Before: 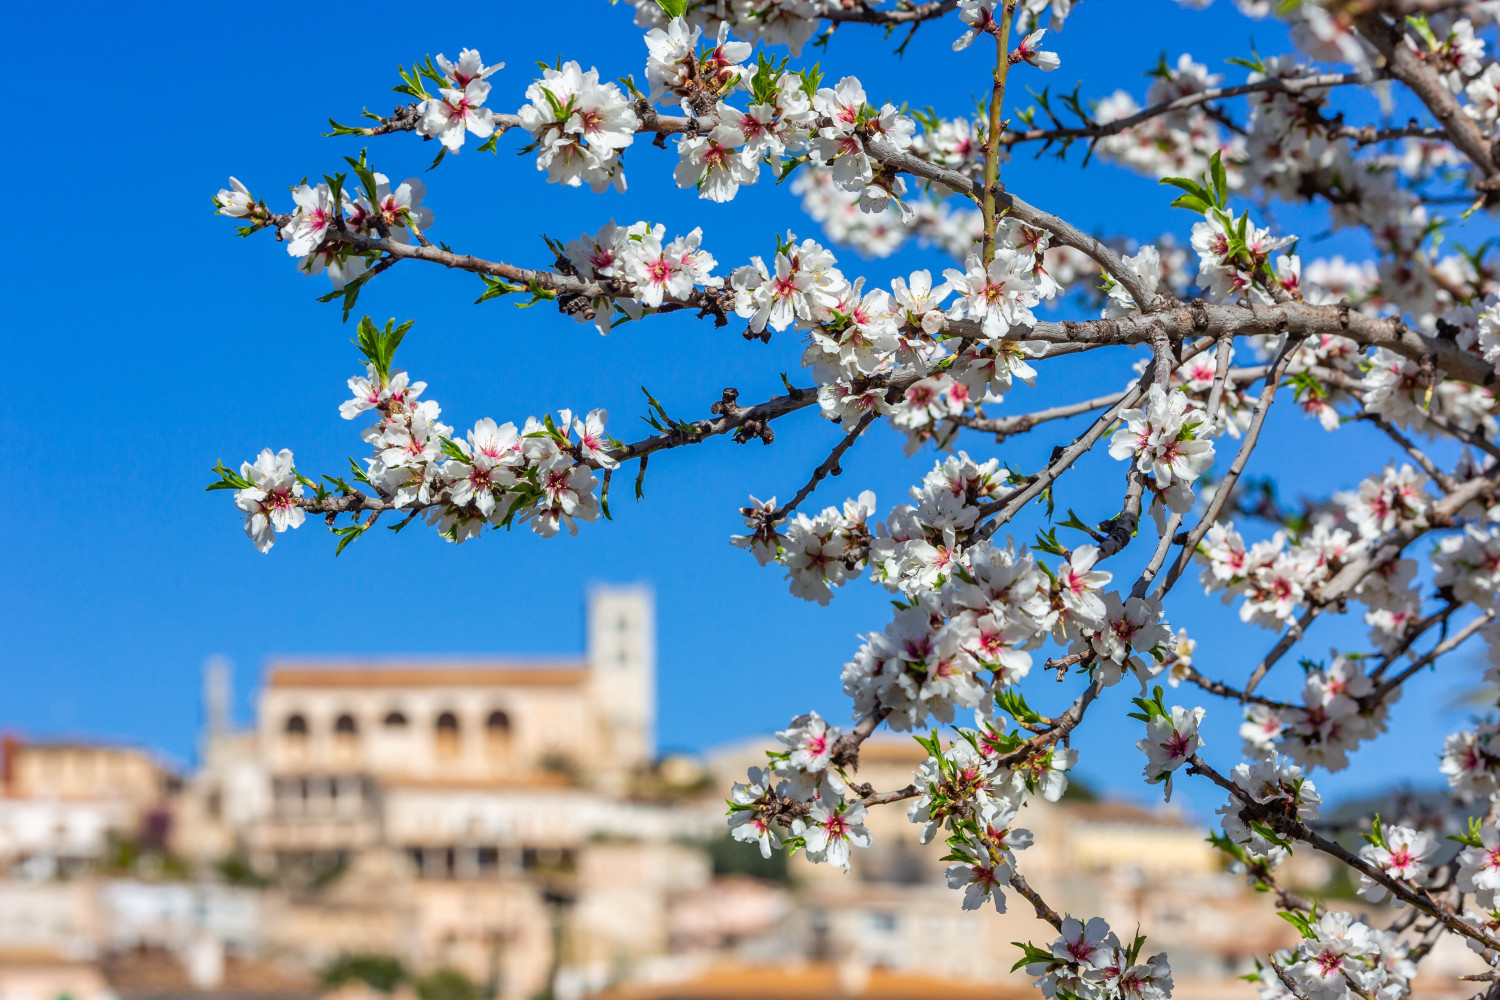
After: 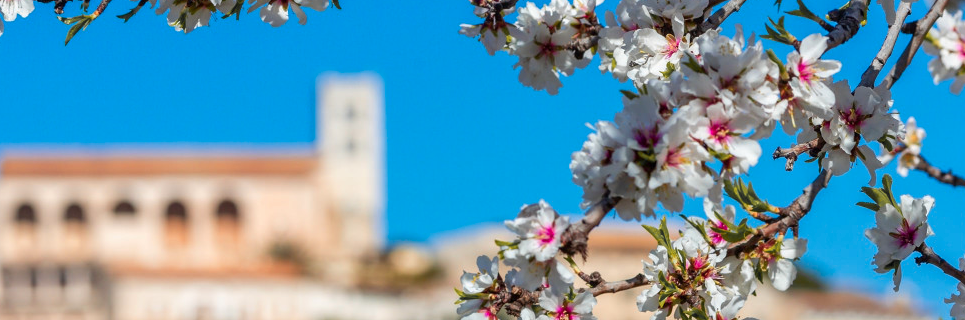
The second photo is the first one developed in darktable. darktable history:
crop: left 18.091%, top 51.13%, right 17.525%, bottom 16.85%
color zones: curves: ch1 [(0.29, 0.492) (0.373, 0.185) (0.509, 0.481)]; ch2 [(0.25, 0.462) (0.749, 0.457)], mix 40.67%
